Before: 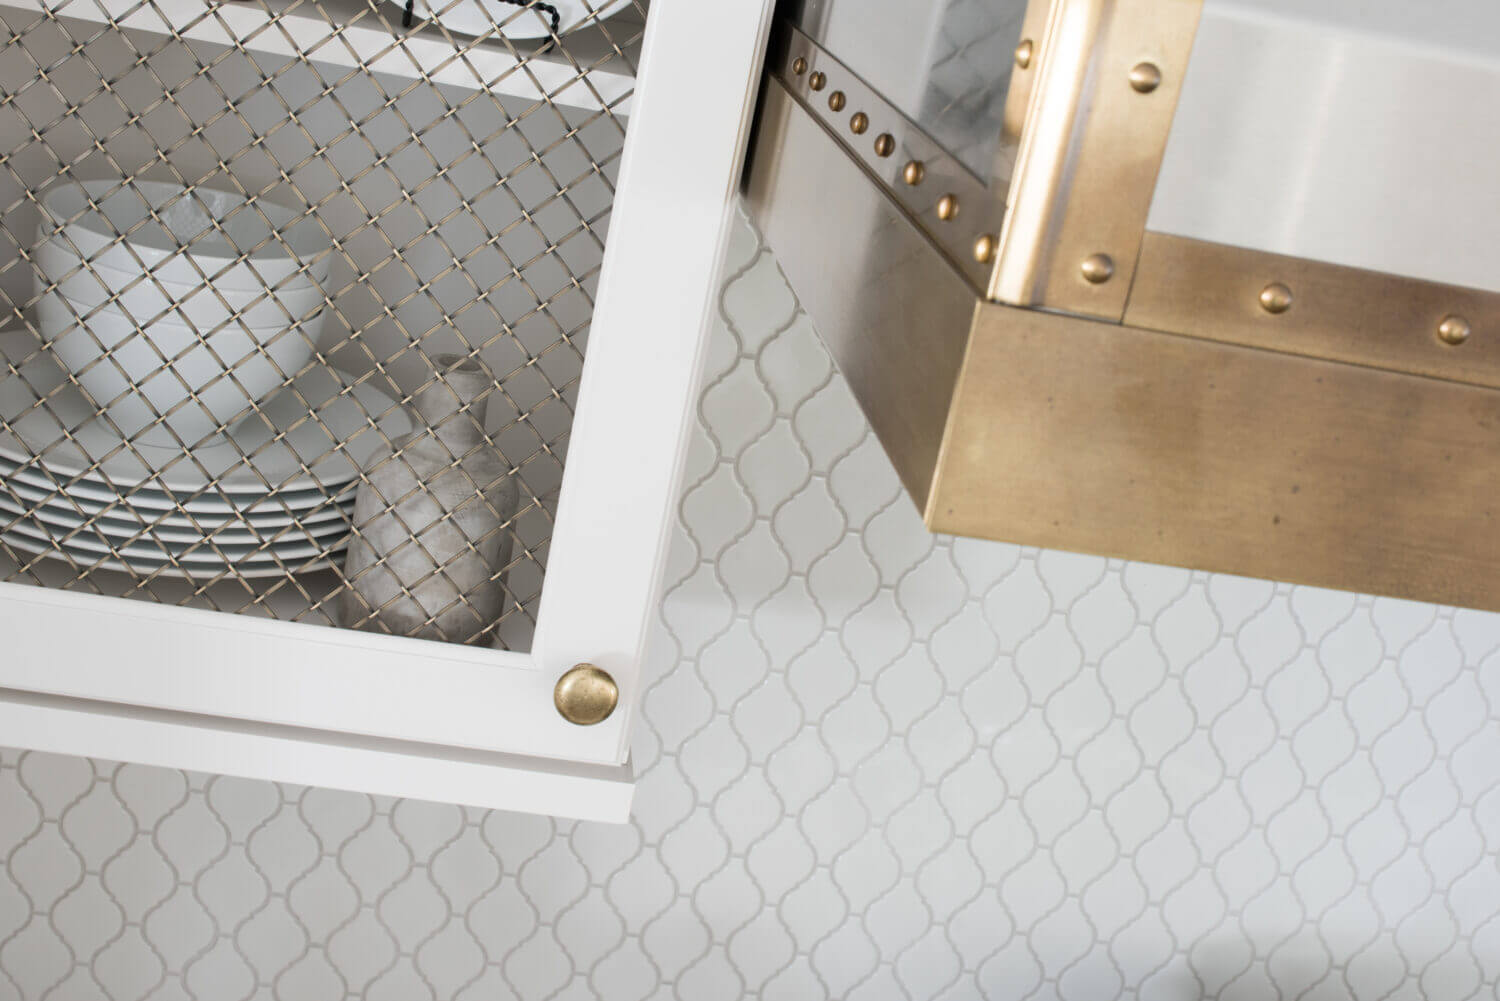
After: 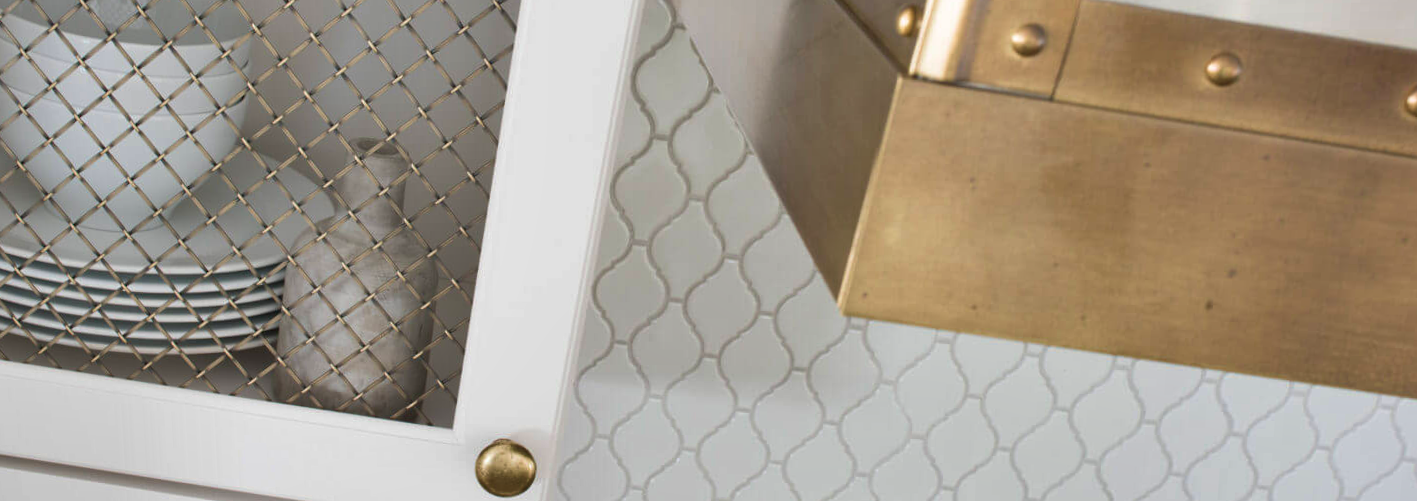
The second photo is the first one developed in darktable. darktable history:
crop and rotate: top 23.043%, bottom 23.437%
velvia: on, module defaults
rotate and perspective: rotation 0.062°, lens shift (vertical) 0.115, lens shift (horizontal) -0.133, crop left 0.047, crop right 0.94, crop top 0.061, crop bottom 0.94
shadows and highlights: low approximation 0.01, soften with gaussian
base curve: curves: ch0 [(0, 0) (0.472, 0.455) (1, 1)], preserve colors none
